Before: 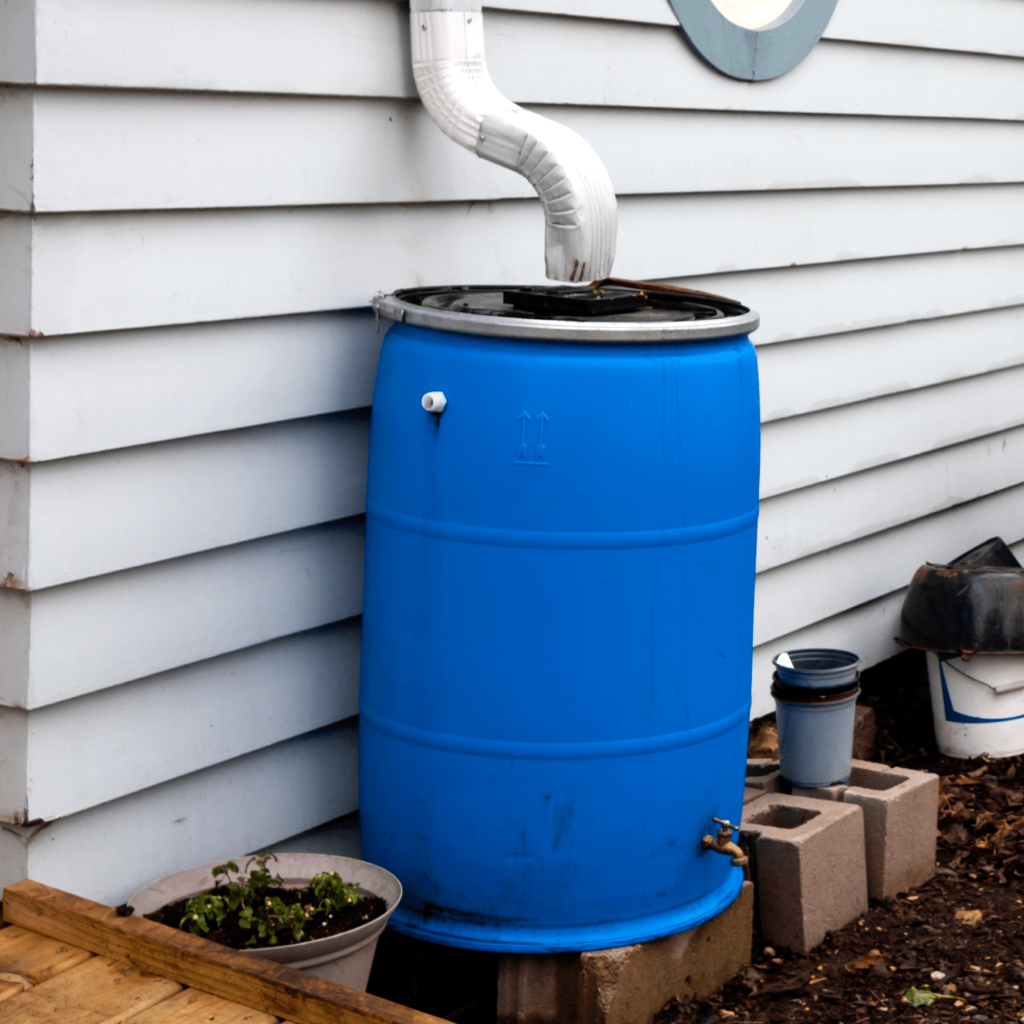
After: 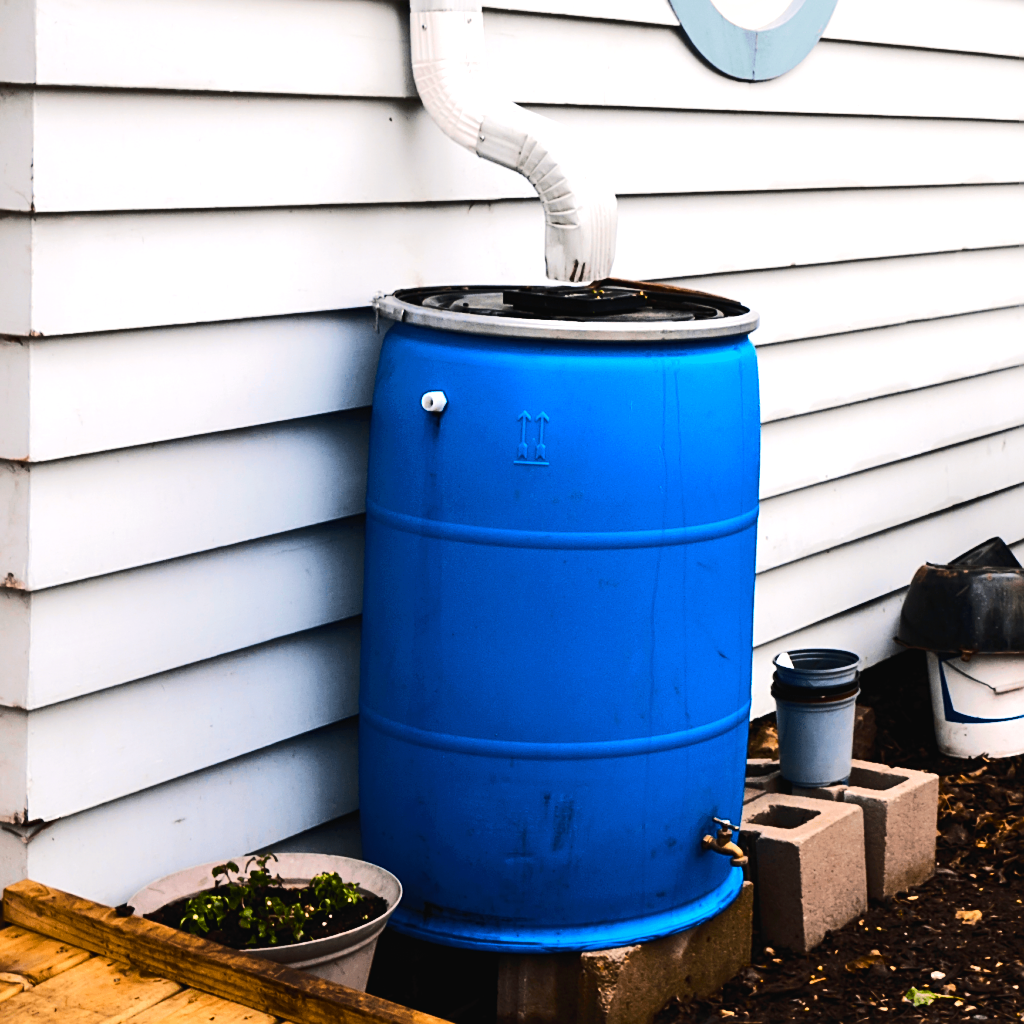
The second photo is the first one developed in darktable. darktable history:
sharpen: on, module defaults
color balance rgb: shadows lift › chroma 1%, shadows lift › hue 217.2°, power › hue 310.8°, highlights gain › chroma 1%, highlights gain › hue 54°, global offset › luminance 0.5%, global offset › hue 171.6°, perceptual saturation grading › global saturation 14.09%, perceptual saturation grading › highlights -25%, perceptual saturation grading › shadows 30%, perceptual brilliance grading › highlights 13.42%, perceptual brilliance grading › mid-tones 8.05%, perceptual brilliance grading › shadows -17.45%, global vibrance 25%
rgb curve: curves: ch0 [(0, 0) (0.284, 0.292) (0.505, 0.644) (1, 1)]; ch1 [(0, 0) (0.284, 0.292) (0.505, 0.644) (1, 1)]; ch2 [(0, 0) (0.284, 0.292) (0.505, 0.644) (1, 1)], compensate middle gray true
tone curve: curves: ch0 [(0.016, 0.011) (0.204, 0.146) (0.515, 0.476) (0.78, 0.795) (1, 0.981)], color space Lab, linked channels, preserve colors none
